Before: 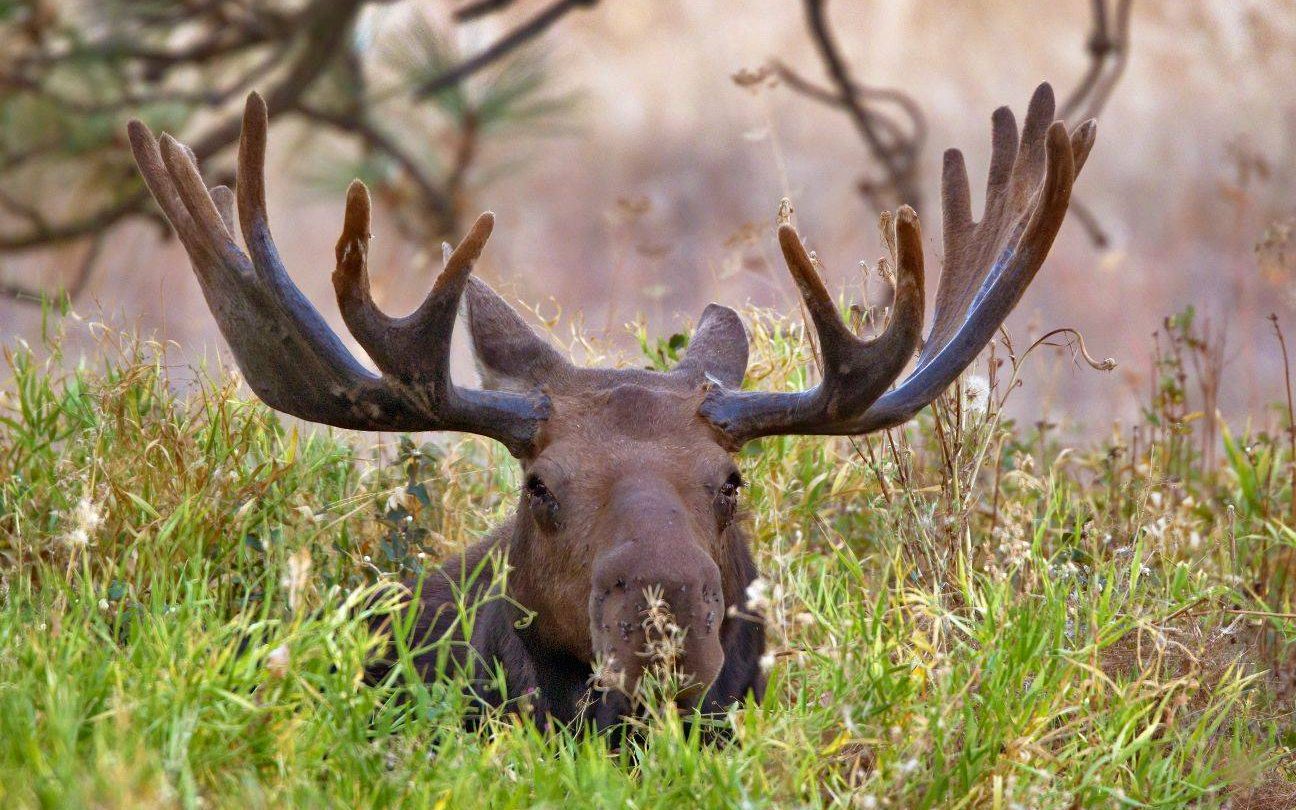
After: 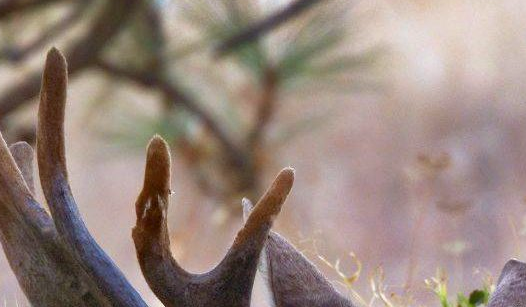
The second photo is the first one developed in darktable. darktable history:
crop: left 15.452%, top 5.459%, right 43.956%, bottom 56.62%
white balance: red 0.982, blue 1.018
